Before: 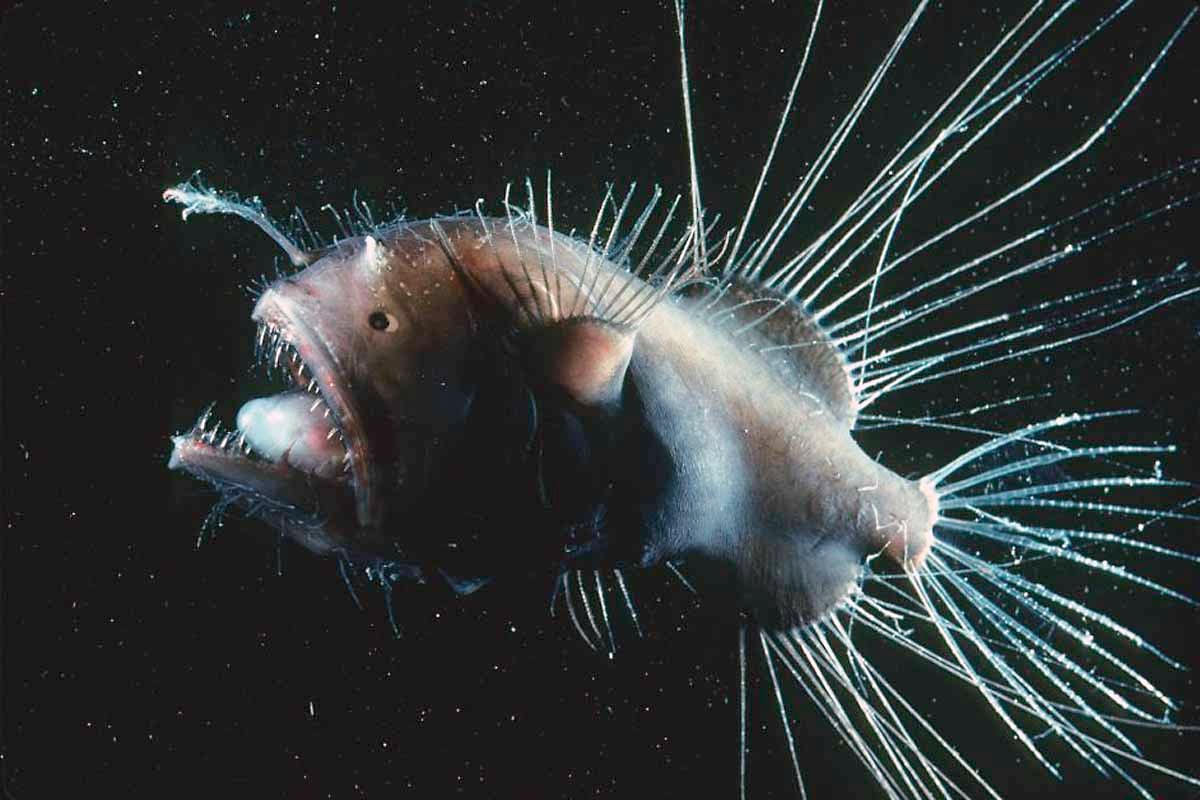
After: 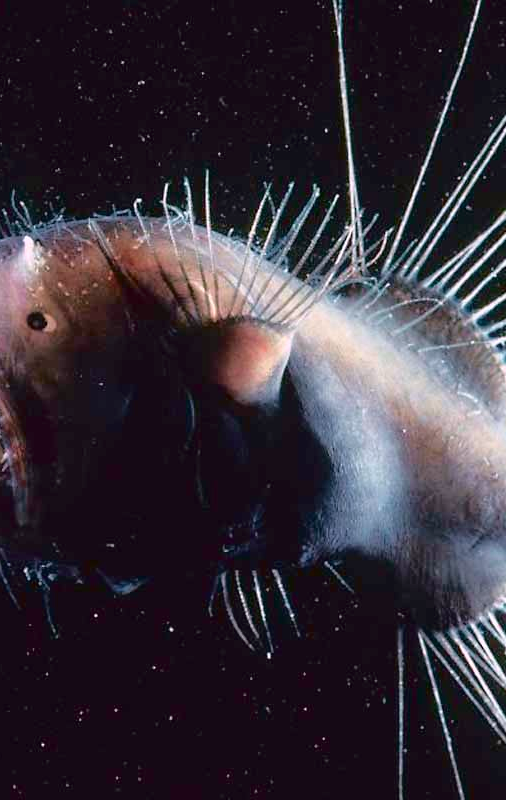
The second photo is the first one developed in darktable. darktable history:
tone curve: curves: ch0 [(0, 0) (0.126, 0.061) (0.362, 0.382) (0.498, 0.498) (0.706, 0.712) (1, 1)]; ch1 [(0, 0) (0.5, 0.522) (0.55, 0.586) (1, 1)]; ch2 [(0, 0) (0.44, 0.424) (0.5, 0.482) (0.537, 0.538) (1, 1)], color space Lab, independent channels, preserve colors none
crop: left 28.583%, right 29.231%
